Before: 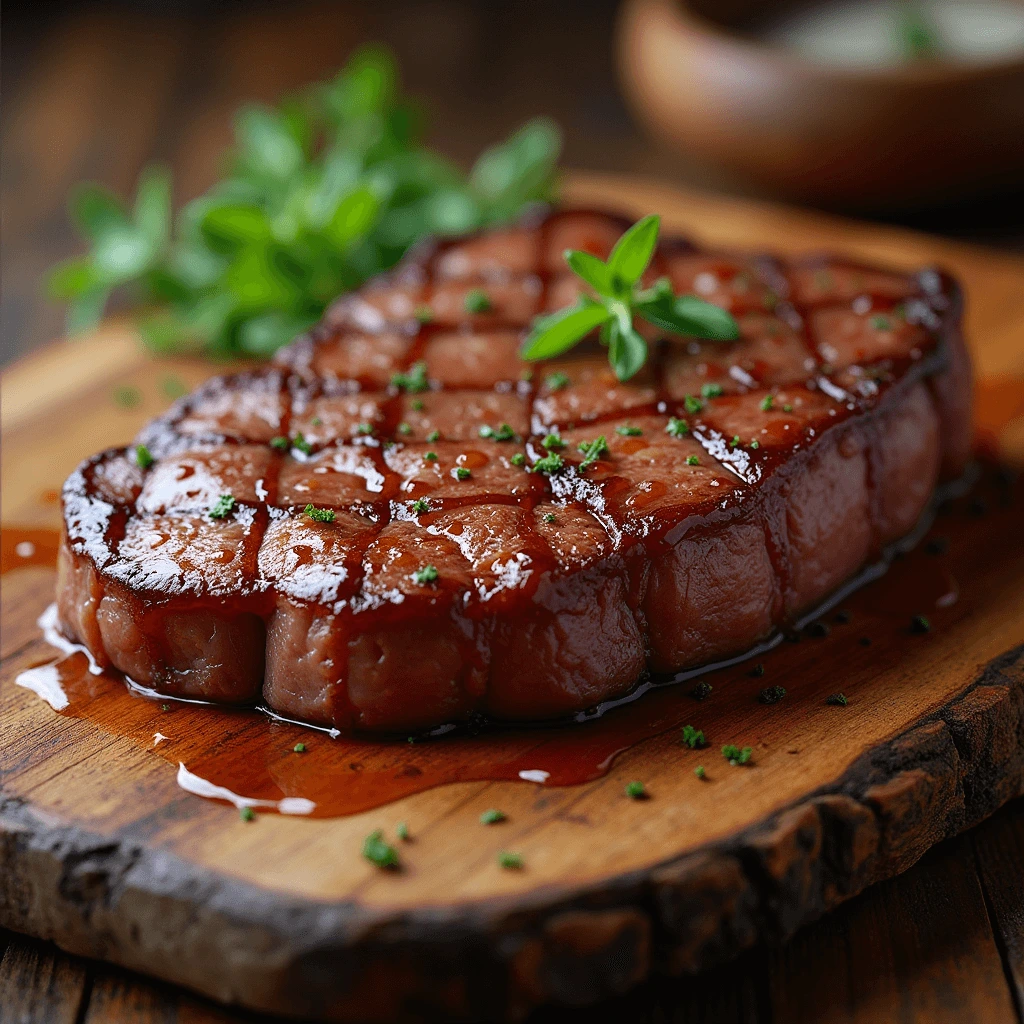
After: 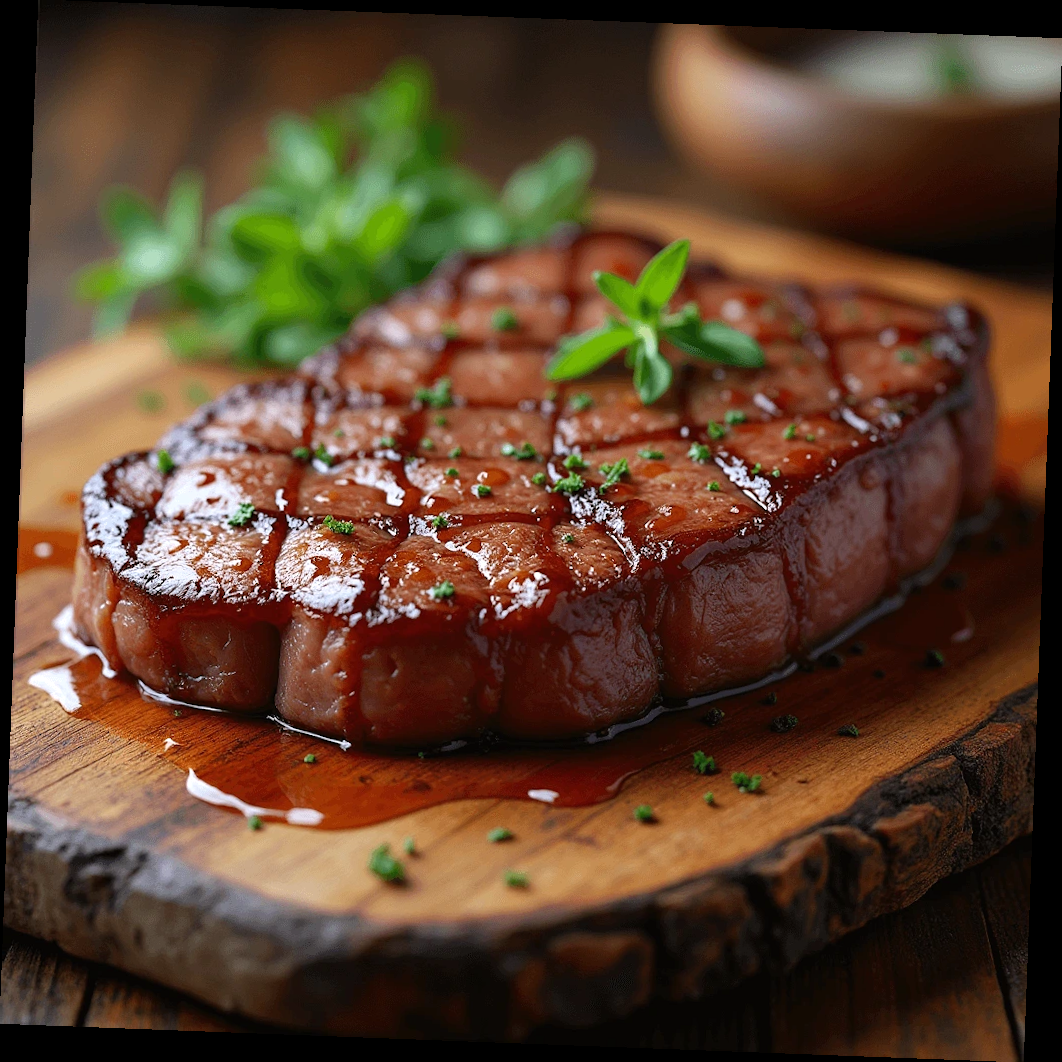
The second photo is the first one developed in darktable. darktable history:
rotate and perspective: rotation 2.17°, automatic cropping off
exposure: exposure 0.178 EV, compensate exposure bias true, compensate highlight preservation false
